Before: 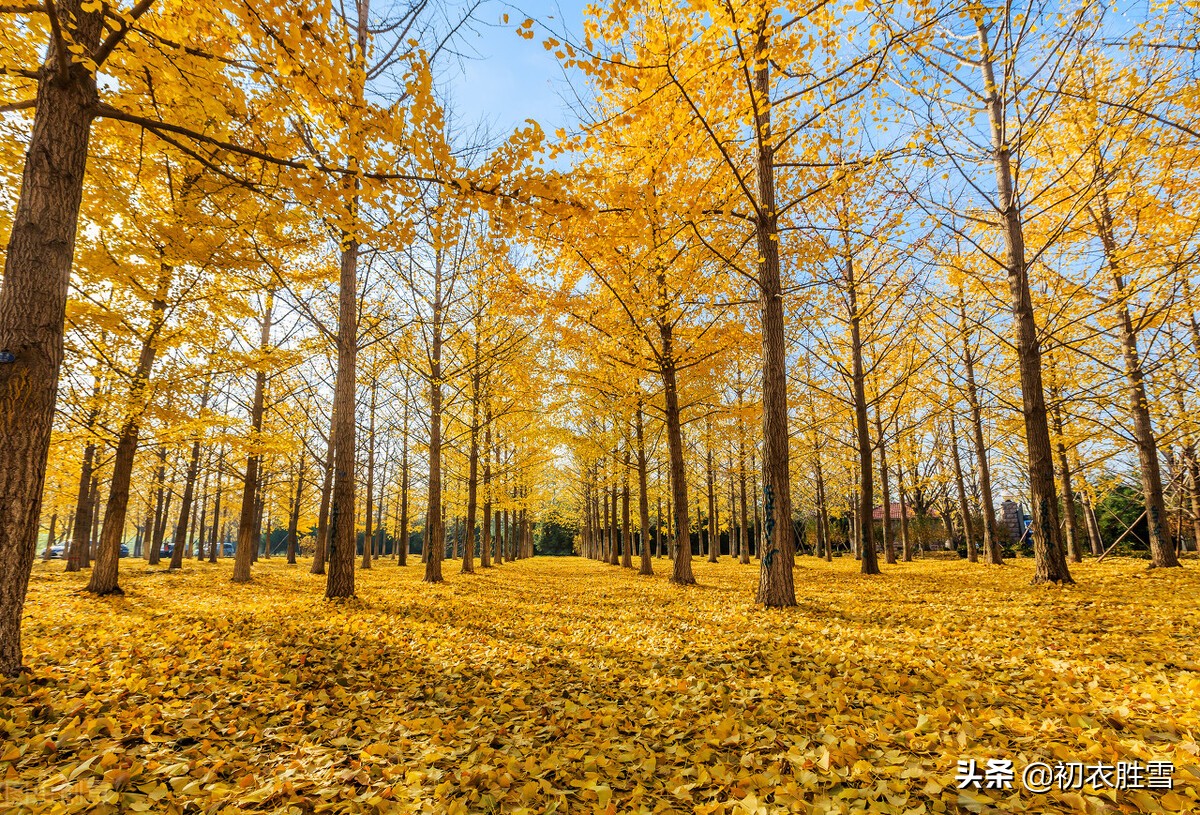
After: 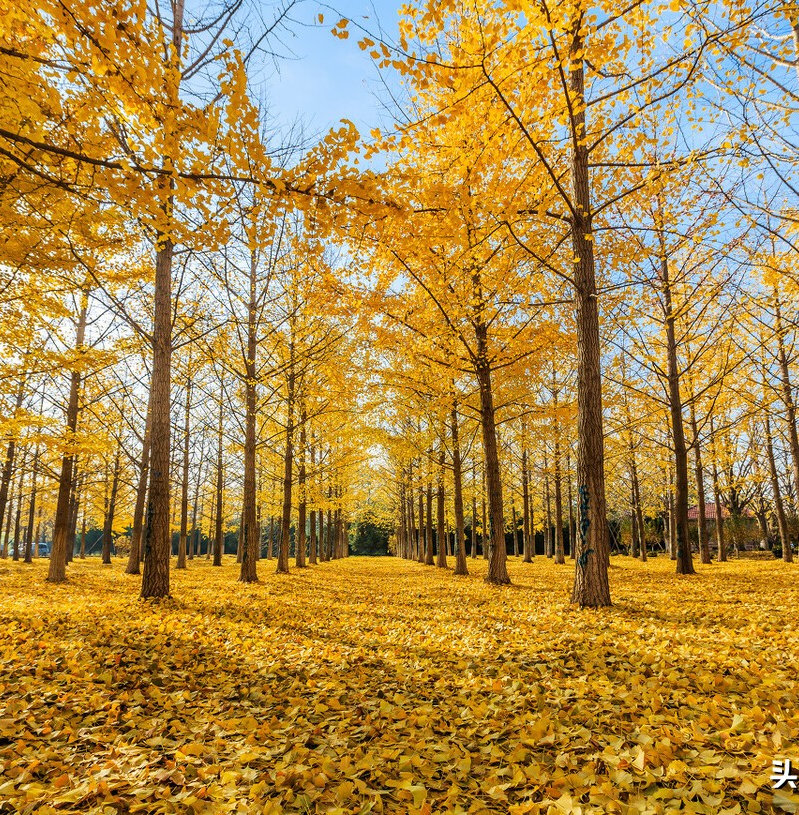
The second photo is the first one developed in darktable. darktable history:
crop and rotate: left 15.463%, right 17.953%
